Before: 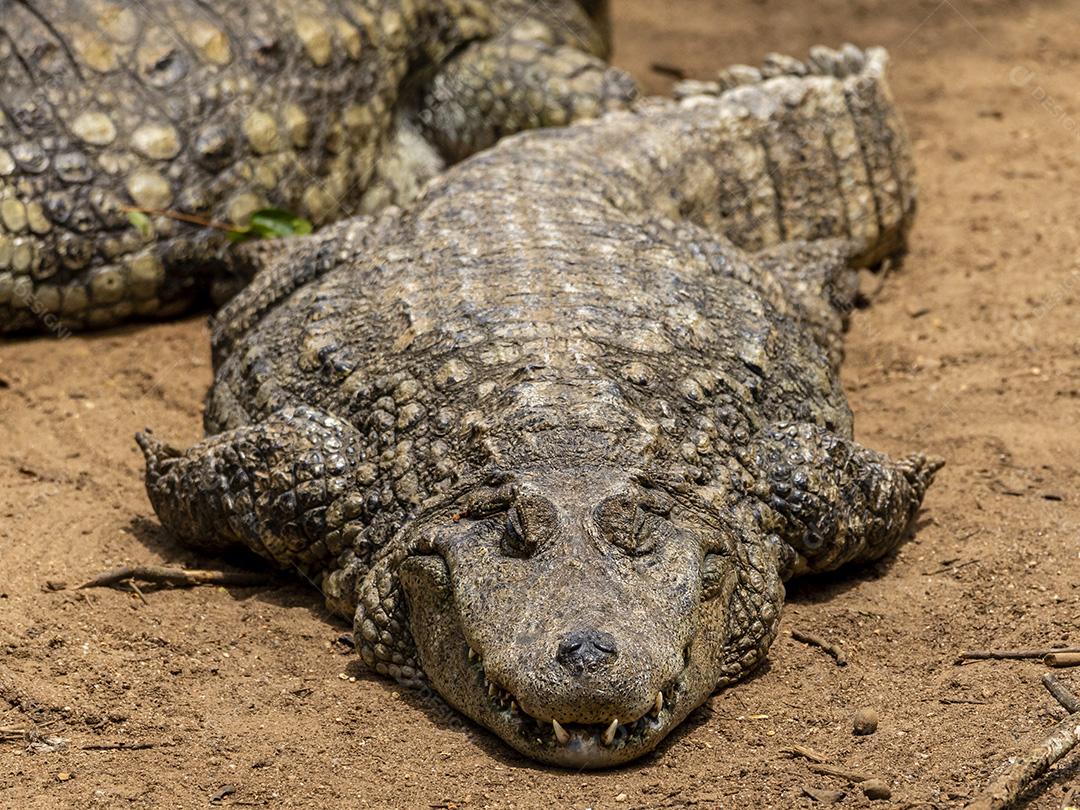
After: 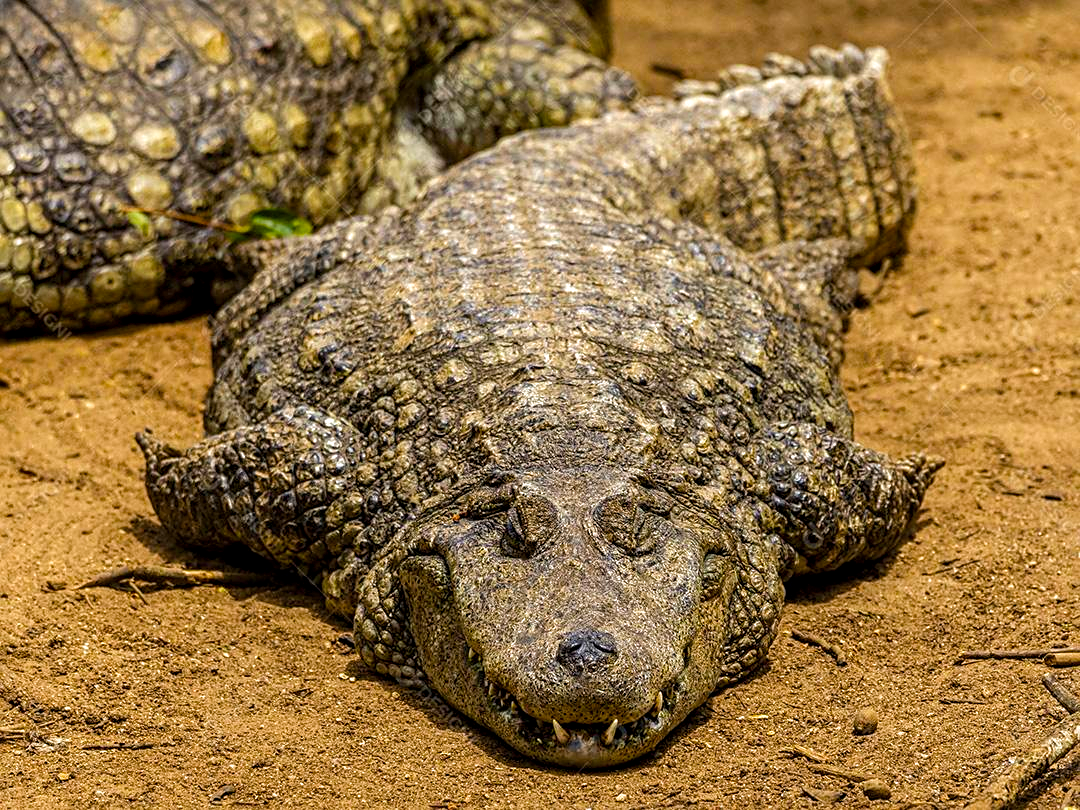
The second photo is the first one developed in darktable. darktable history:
sharpen: radius 2.509, amount 0.323
local contrast: on, module defaults
velvia: strength 51.54%, mid-tones bias 0.508
